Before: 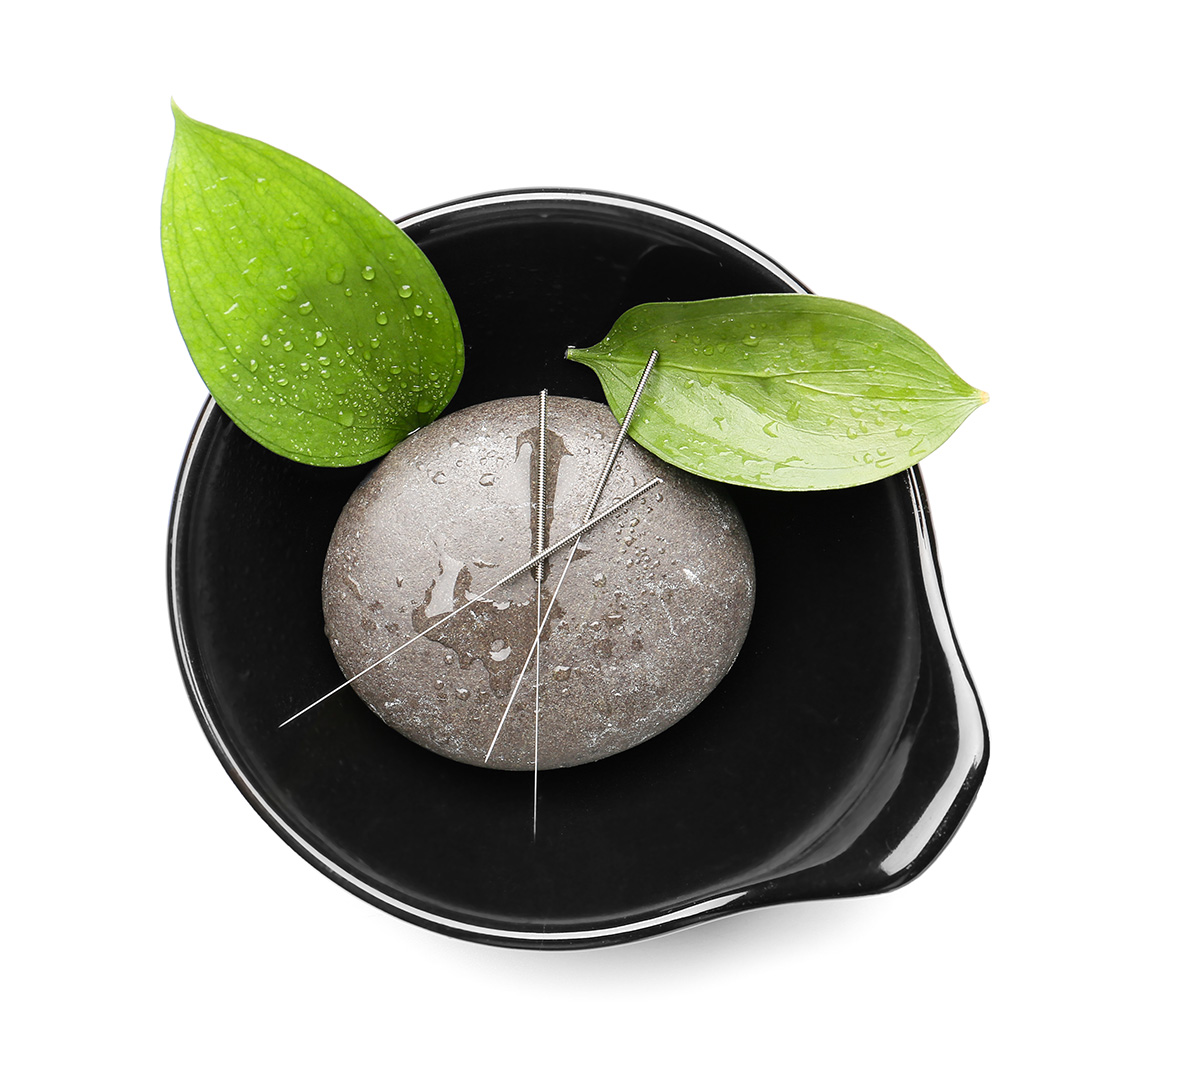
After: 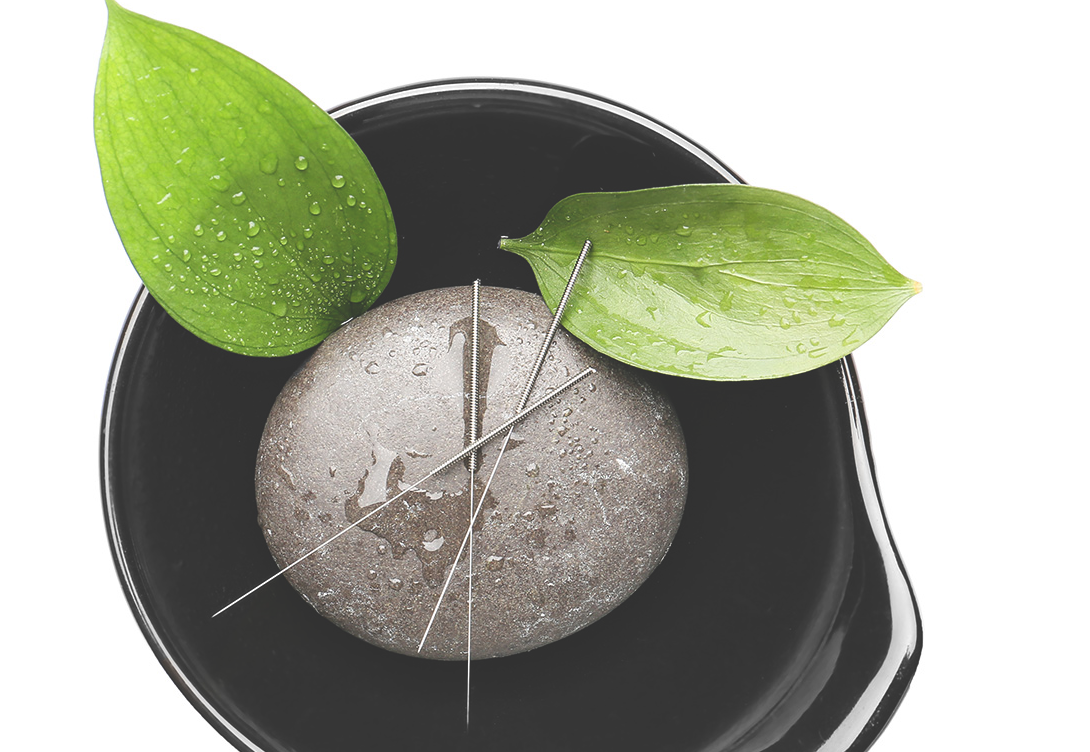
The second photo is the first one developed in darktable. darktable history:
crop: left 5.596%, top 10.314%, right 3.534%, bottom 19.395%
exposure: black level correction -0.03, compensate highlight preservation false
